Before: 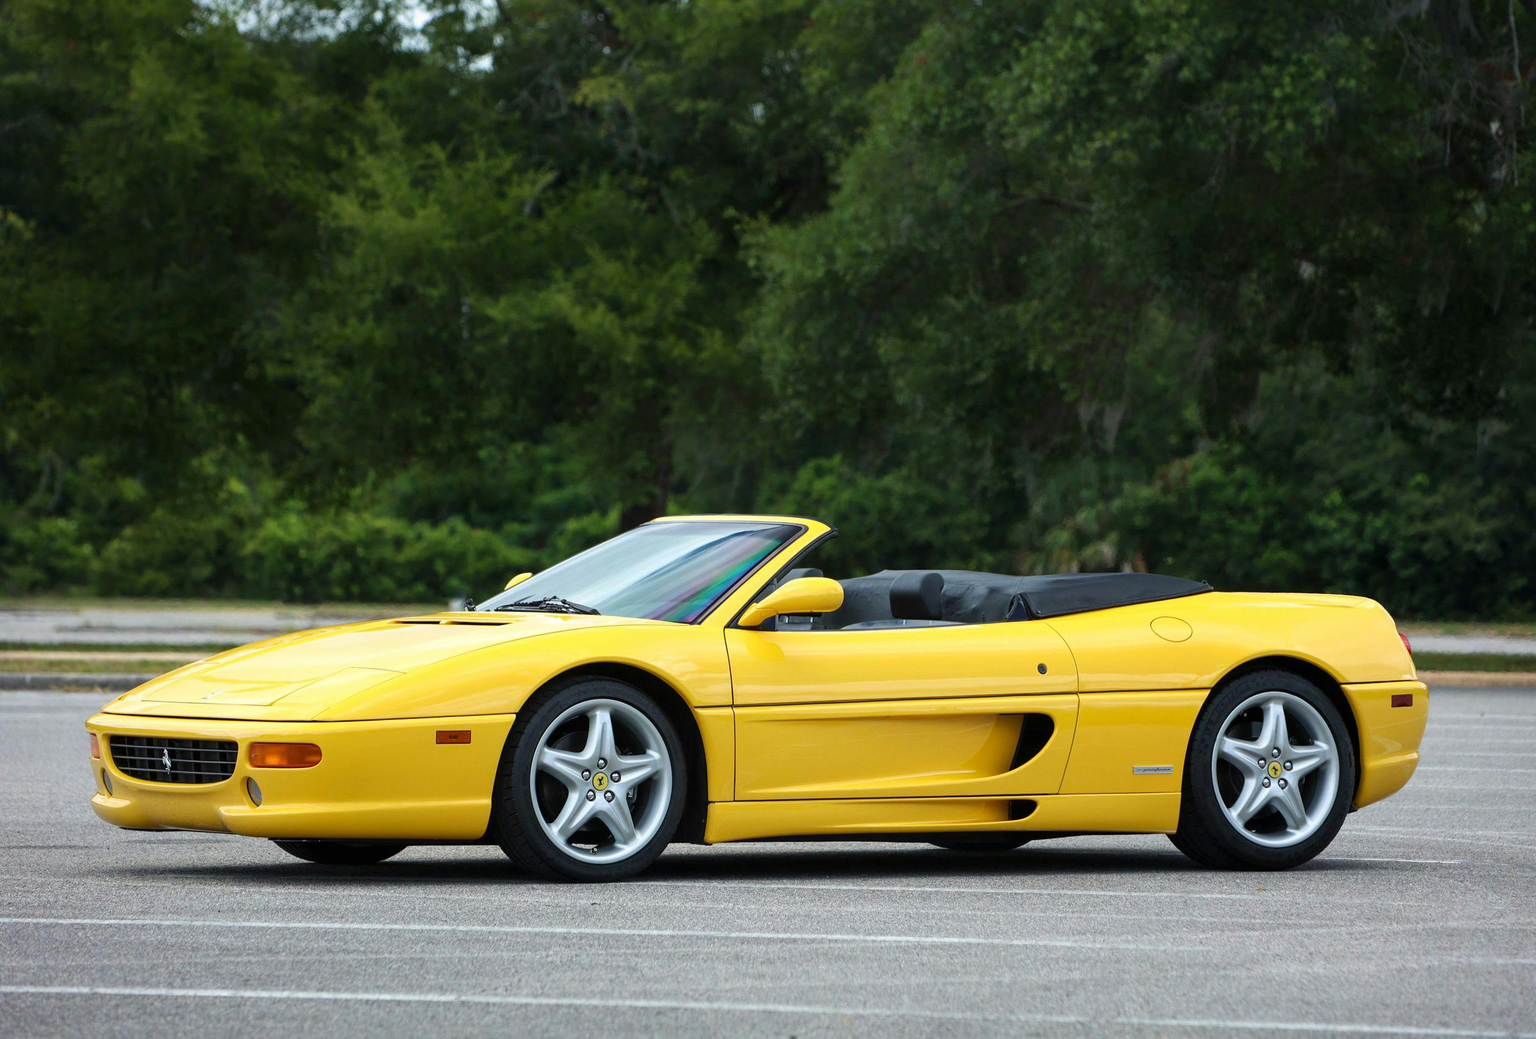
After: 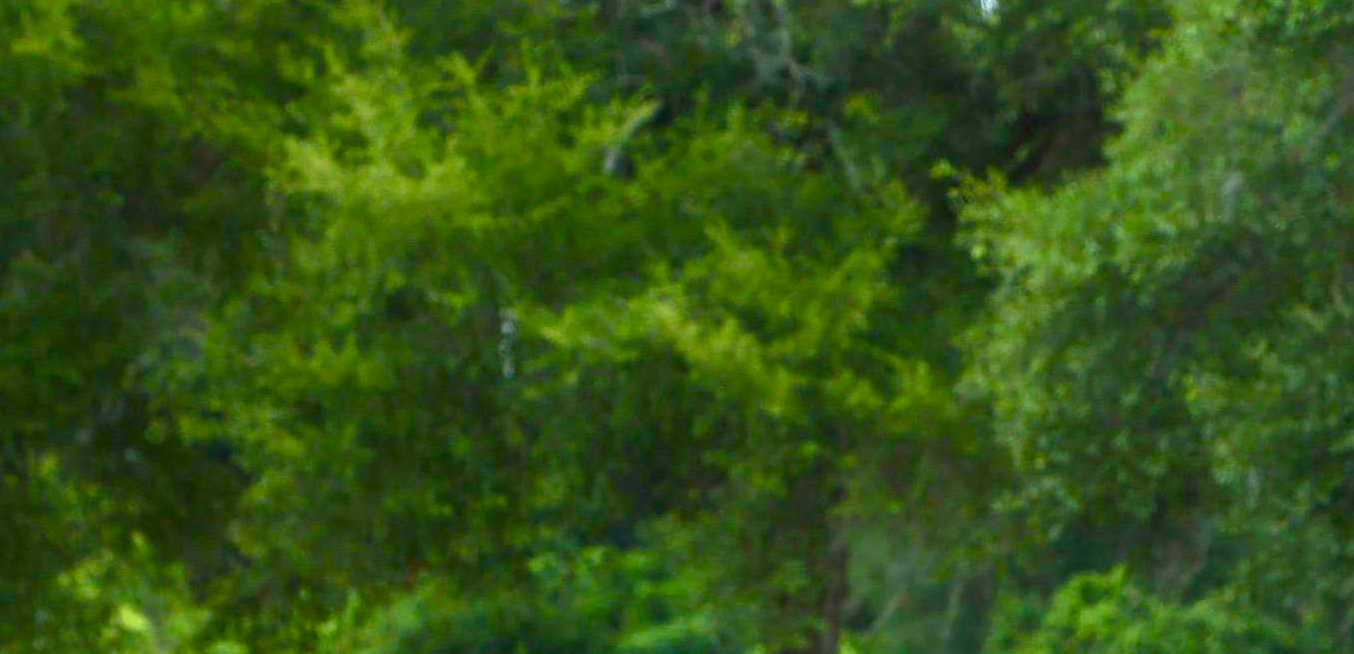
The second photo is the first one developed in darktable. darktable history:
exposure: black level correction 0, exposure 1.68 EV, compensate highlight preservation false
color balance rgb: perceptual saturation grading › global saturation 20%, perceptual saturation grading › highlights -25.396%, perceptual saturation grading › shadows 49.719%
crop: left 10.217%, top 10.569%, right 36.095%, bottom 51.104%
